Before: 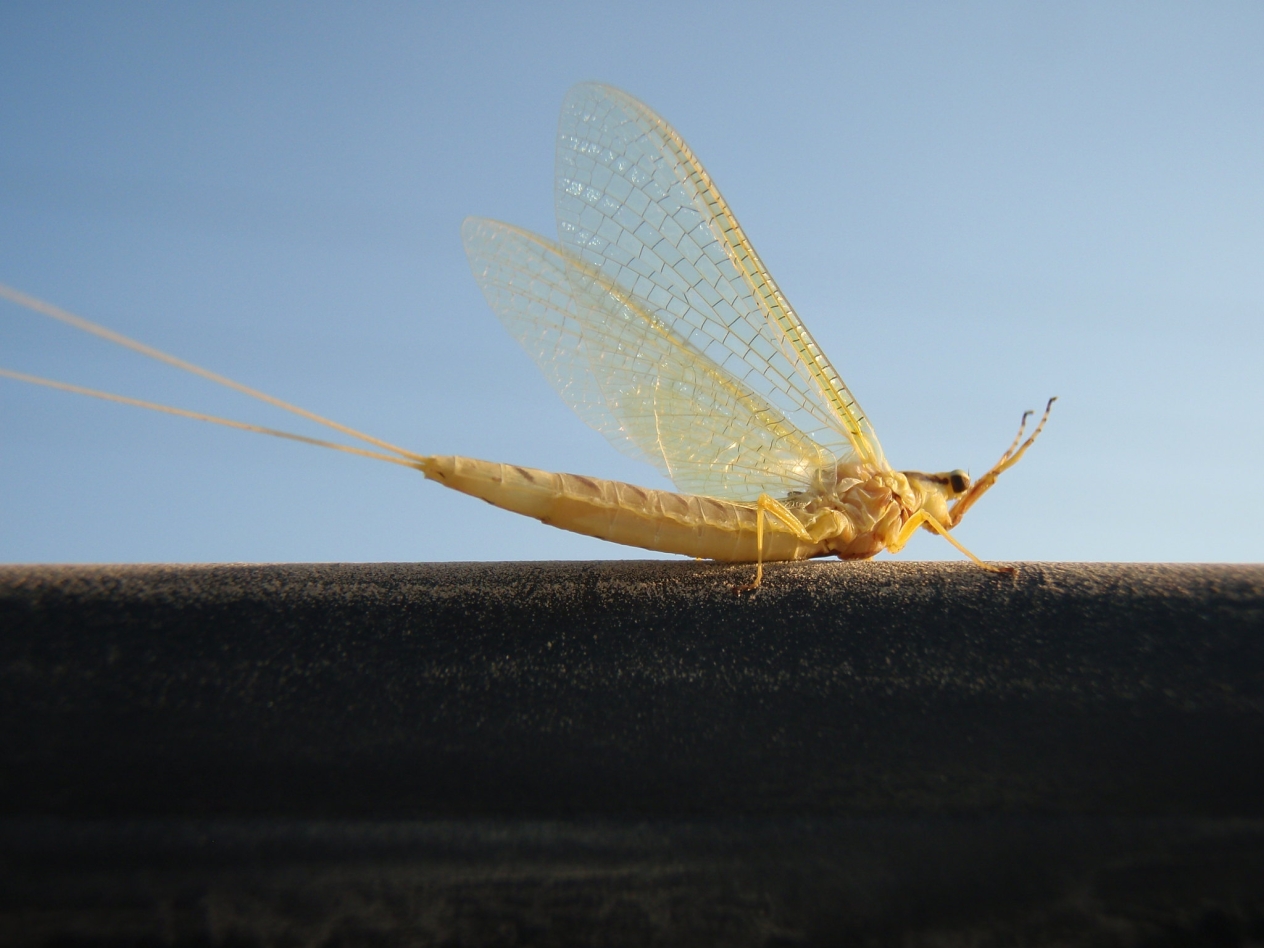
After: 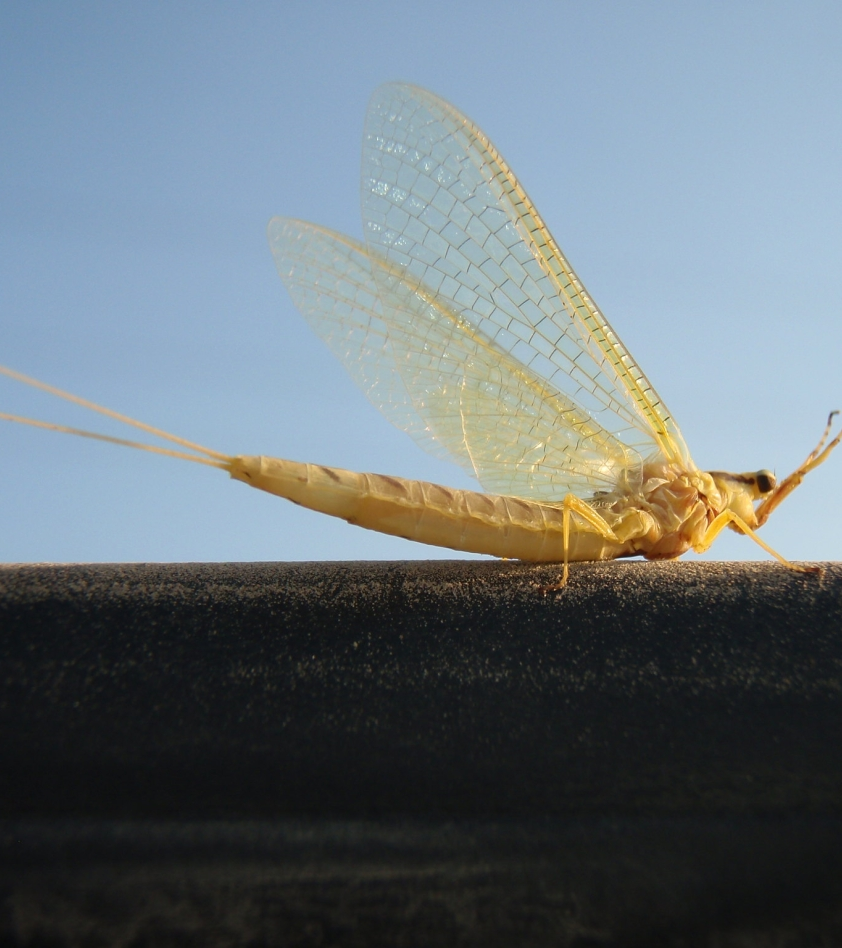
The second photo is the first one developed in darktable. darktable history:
tone equalizer: -8 EV 0.06 EV, smoothing diameter 25%, edges refinement/feathering 10, preserve details guided filter
crop: left 15.419%, right 17.914%
